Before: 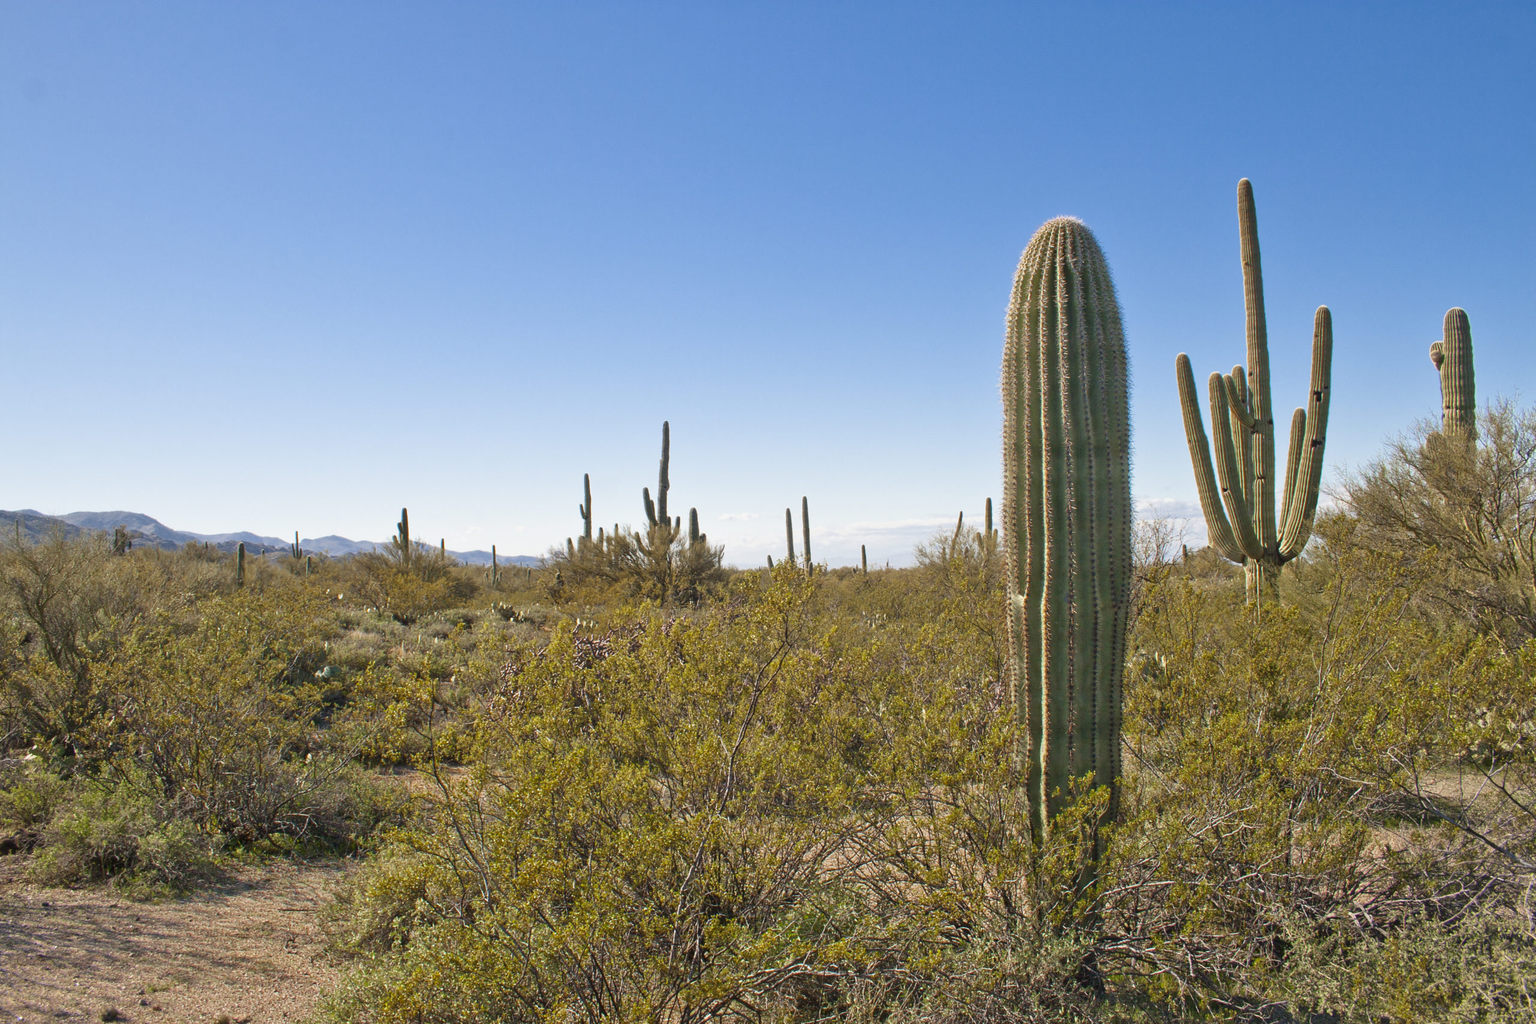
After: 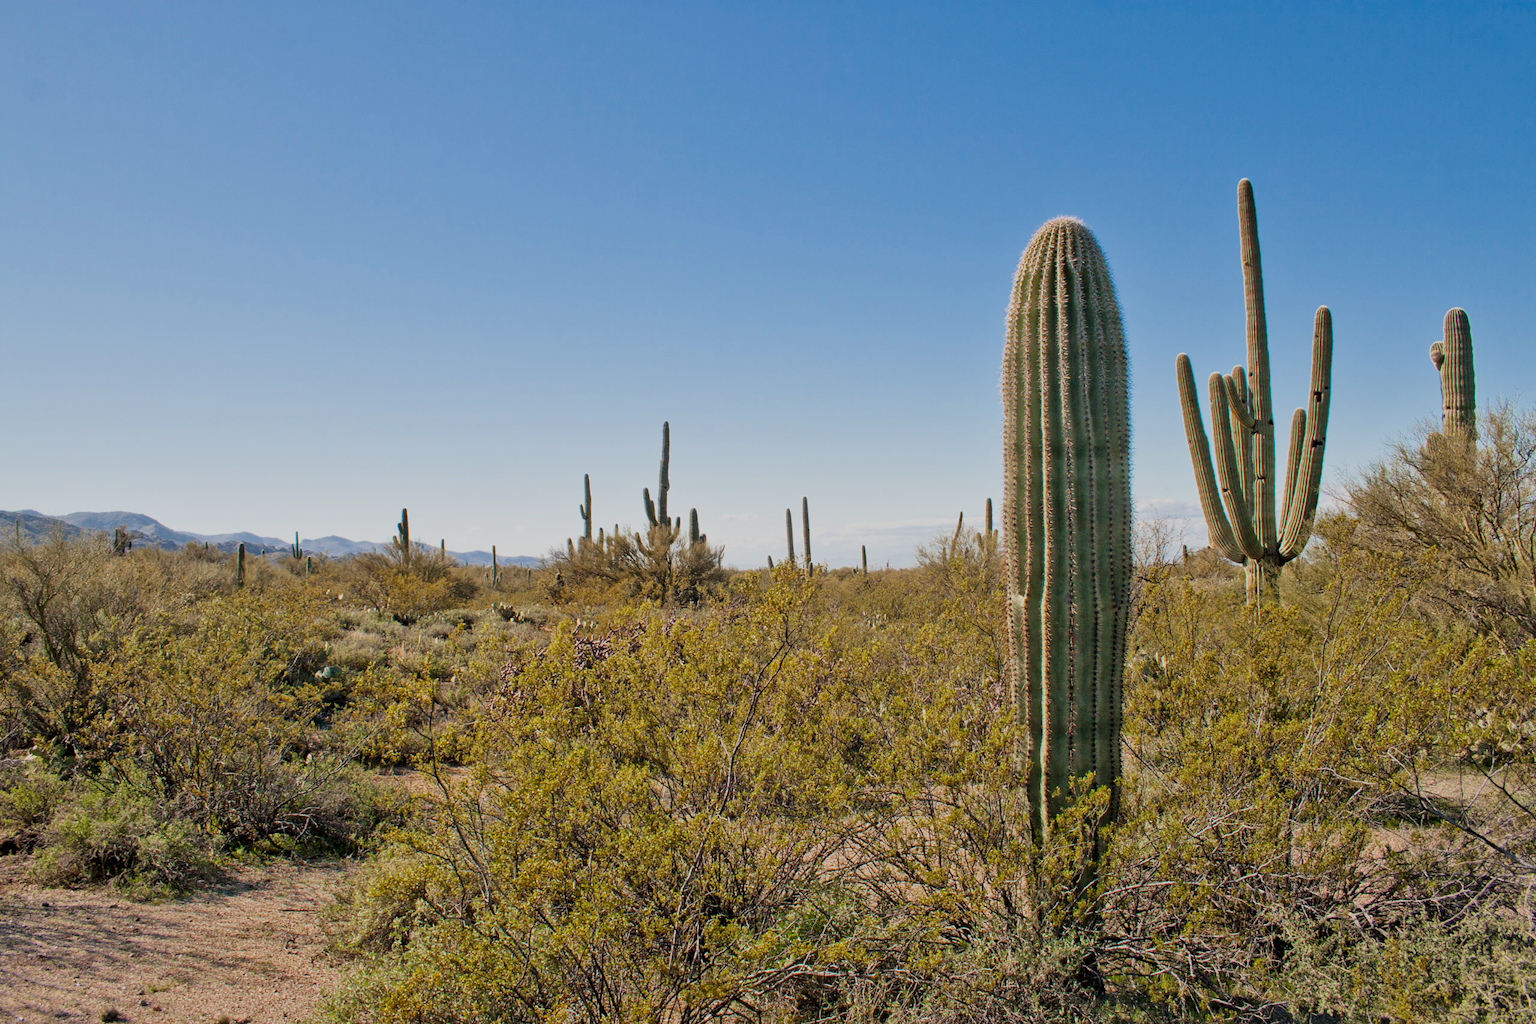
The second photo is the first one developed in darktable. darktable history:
local contrast: mode bilateral grid, contrast 19, coarseness 51, detail 119%, midtone range 0.2
filmic rgb: black relative exposure -8.55 EV, white relative exposure 5.51 EV, hardness 3.36, contrast 1.016
